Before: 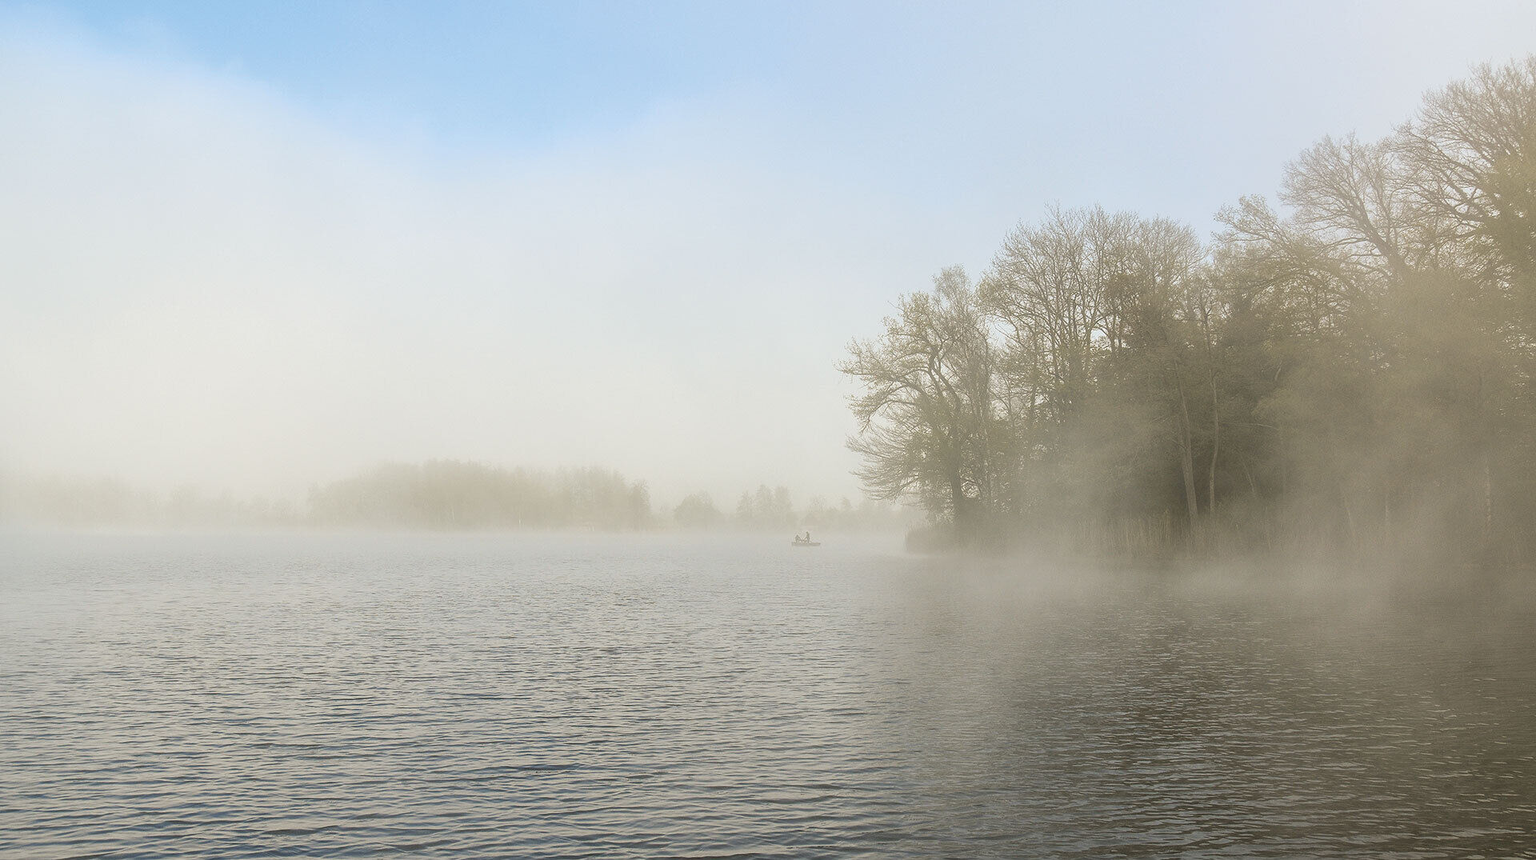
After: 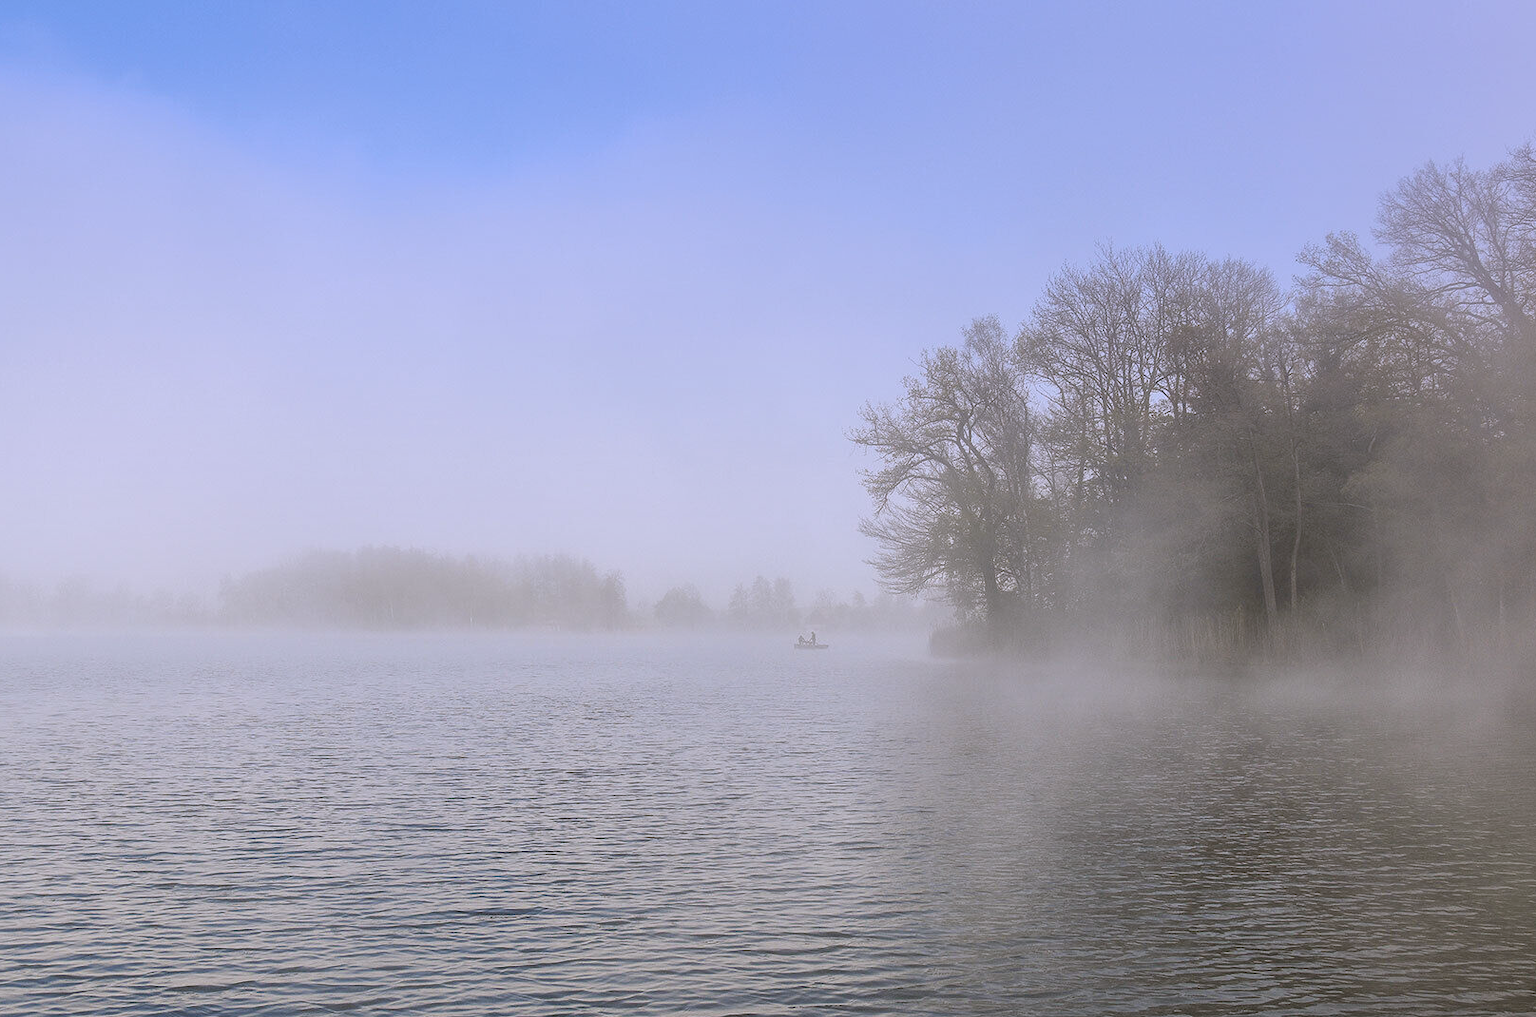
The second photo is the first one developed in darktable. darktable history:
crop: left 8.026%, right 7.374%
graduated density: hue 238.83°, saturation 50%
white balance: red 1.004, blue 1.096
